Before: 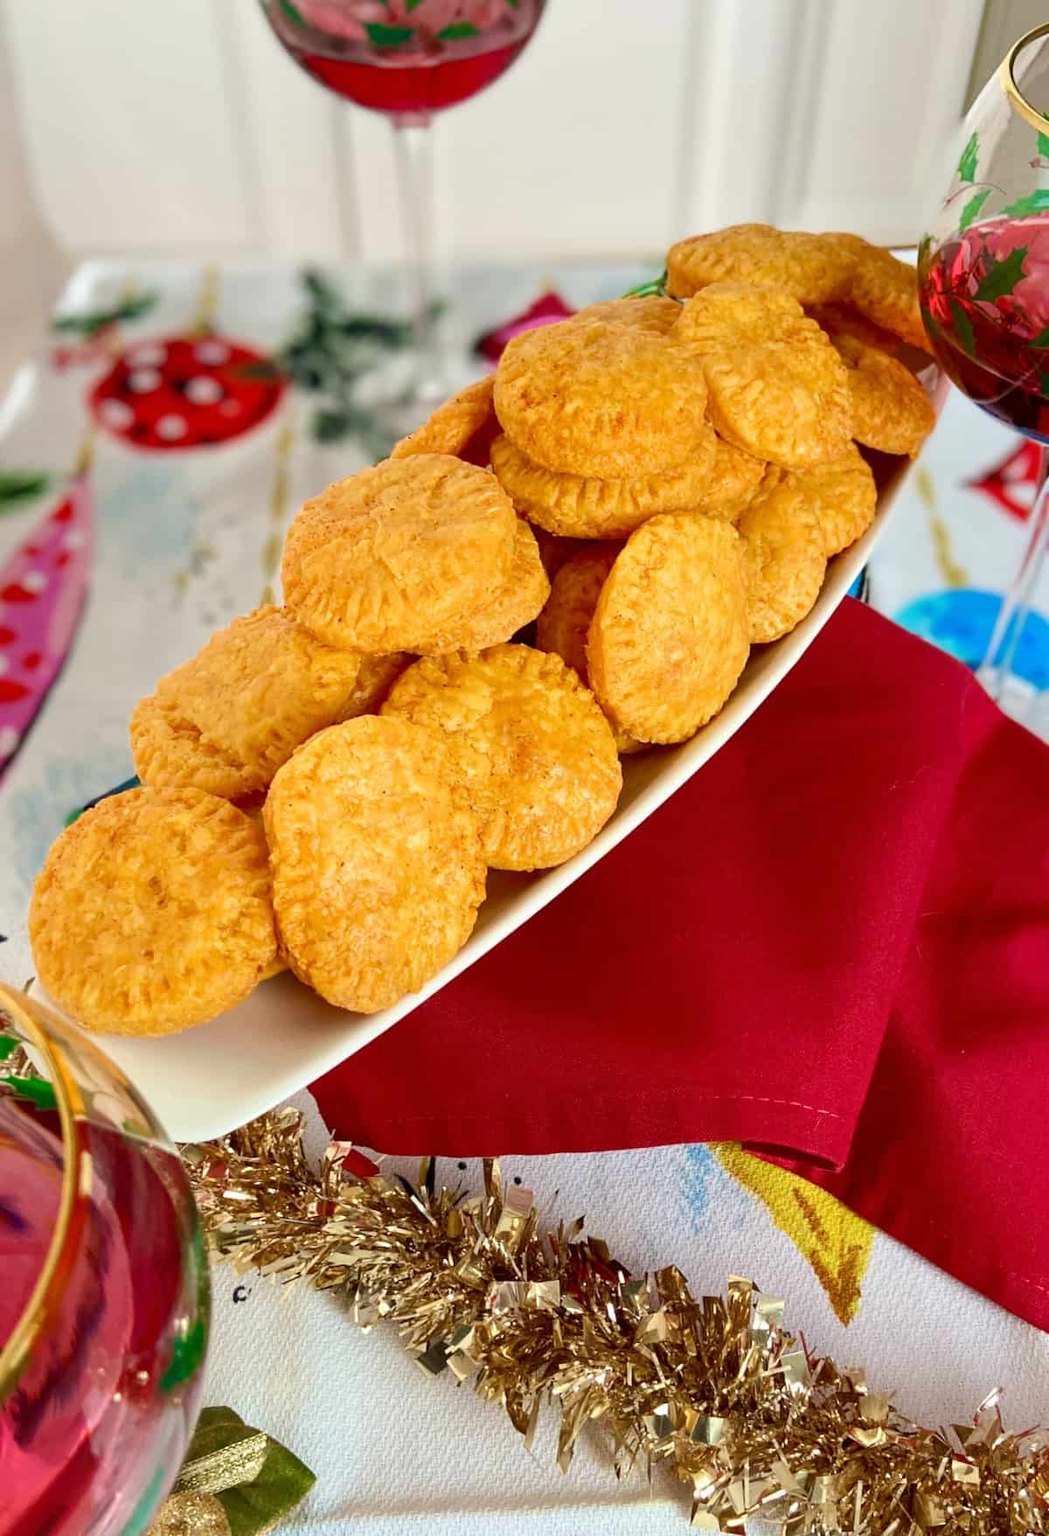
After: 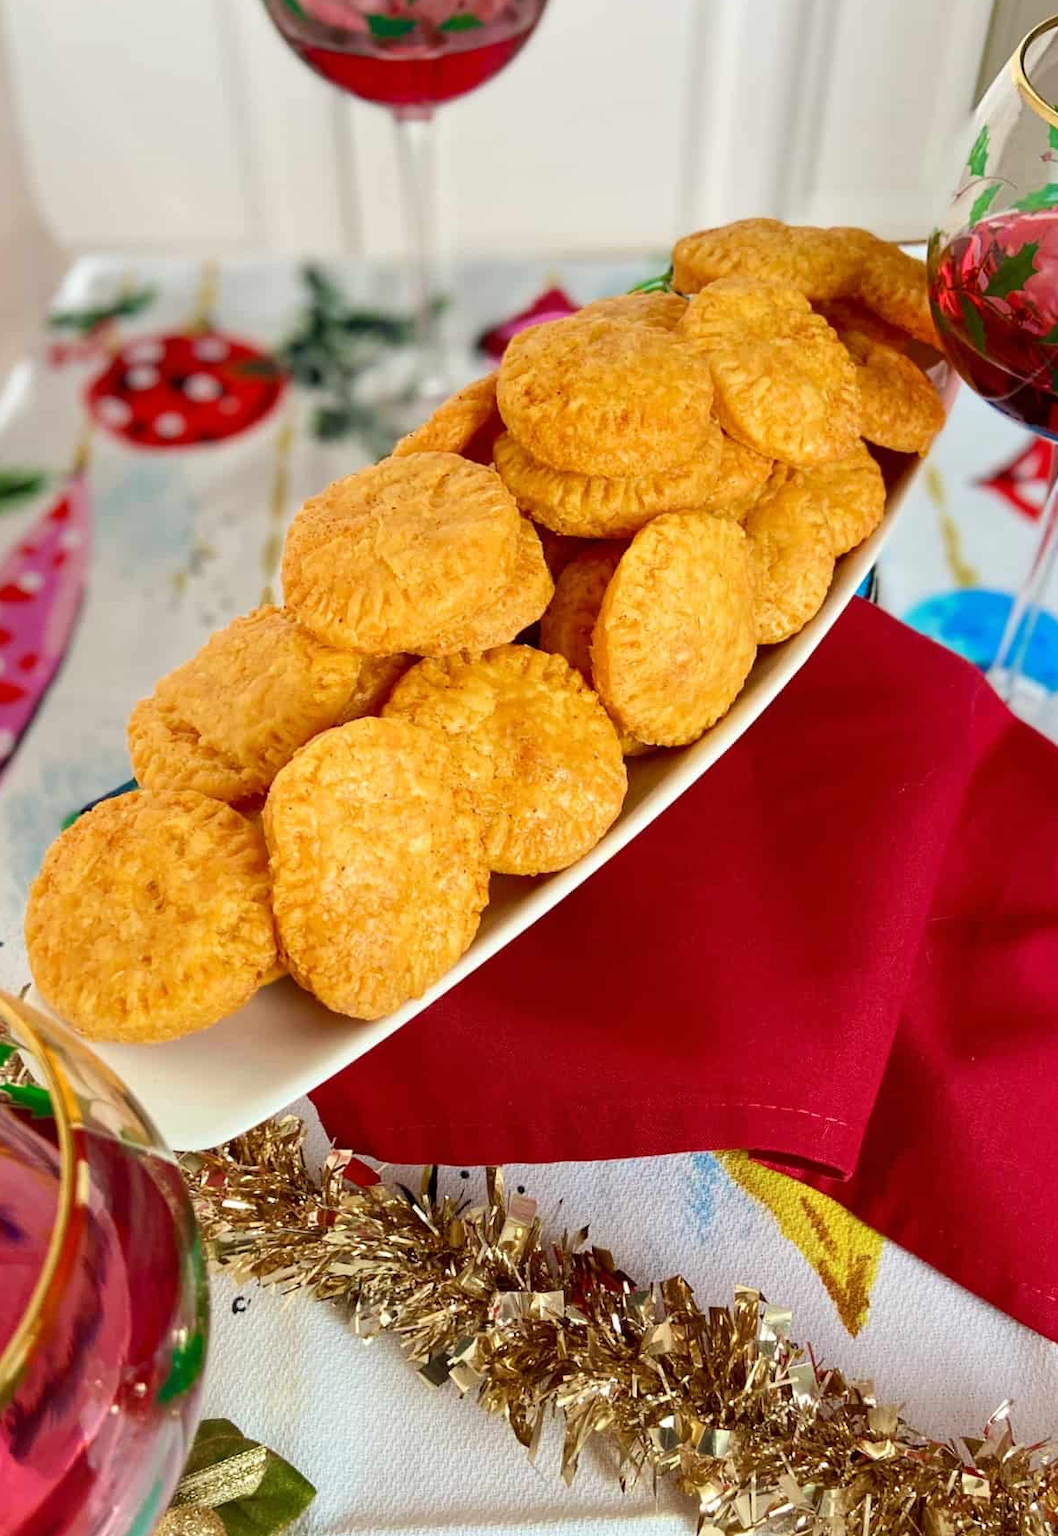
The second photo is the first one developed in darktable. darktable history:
crop: left 0.425%, top 0.584%, right 0.158%, bottom 0.867%
